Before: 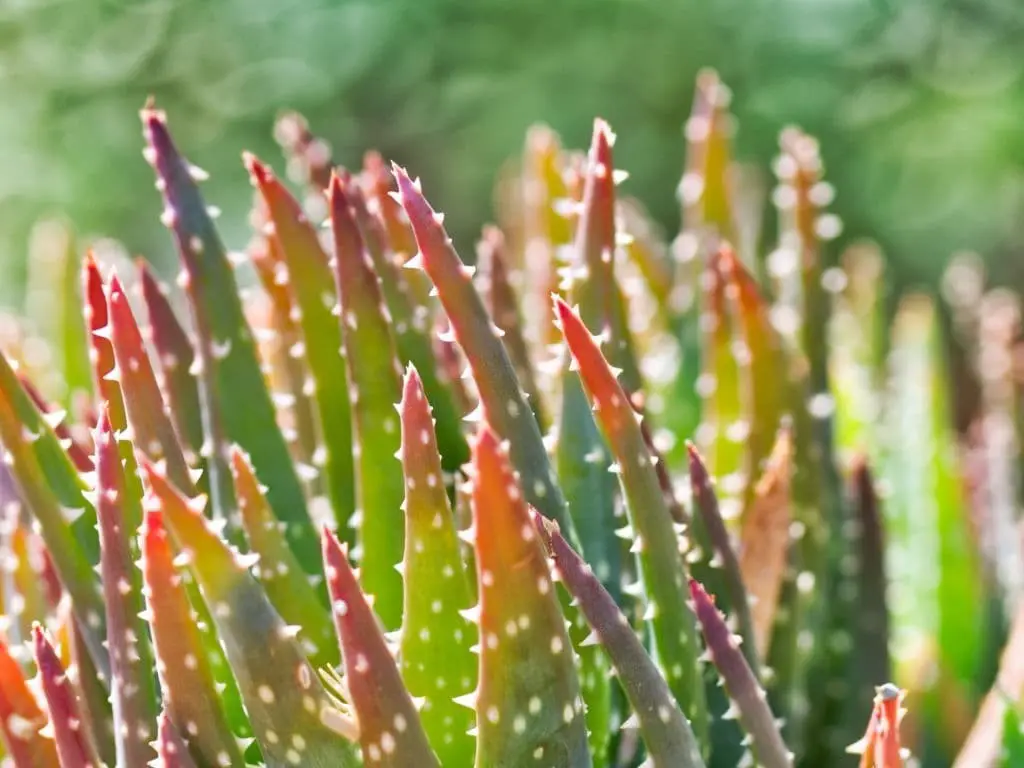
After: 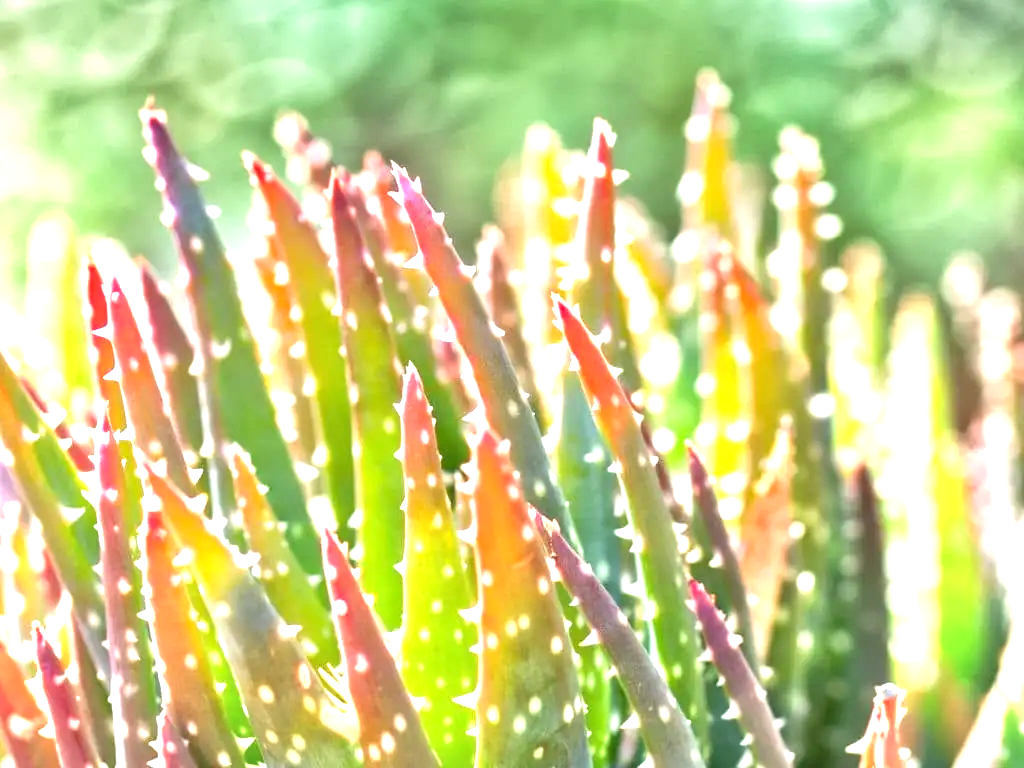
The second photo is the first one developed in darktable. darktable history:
exposure: black level correction 0, exposure 1.3 EV, compensate exposure bias true, compensate highlight preservation false
vignetting: fall-off start 85%, fall-off radius 80%, brightness -0.182, saturation -0.3, width/height ratio 1.219, dithering 8-bit output, unbound false
